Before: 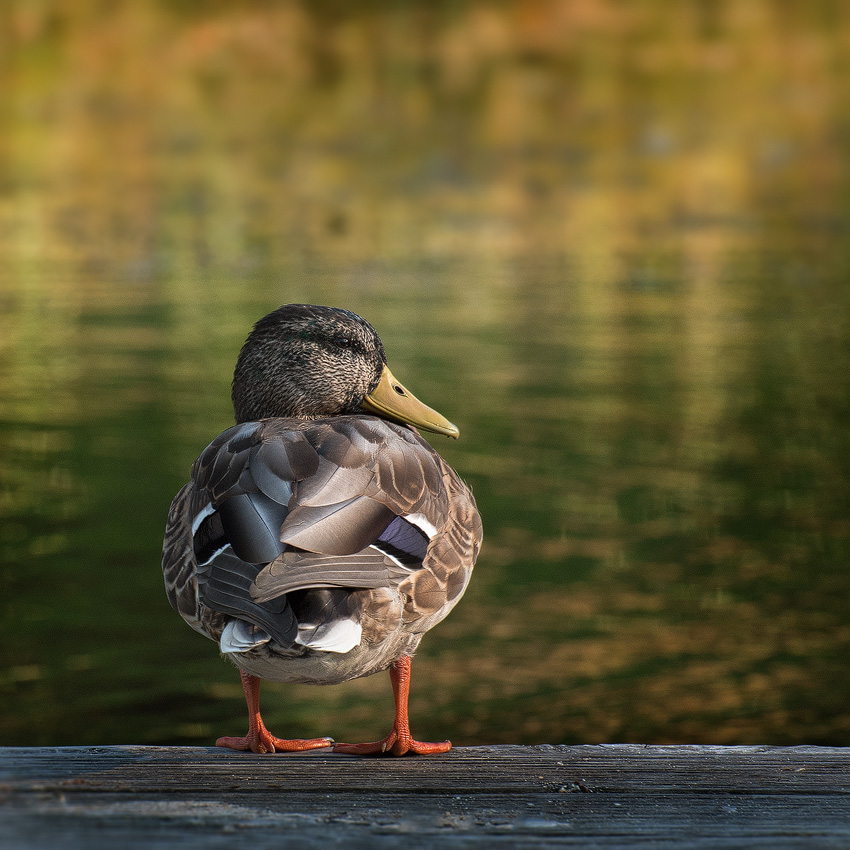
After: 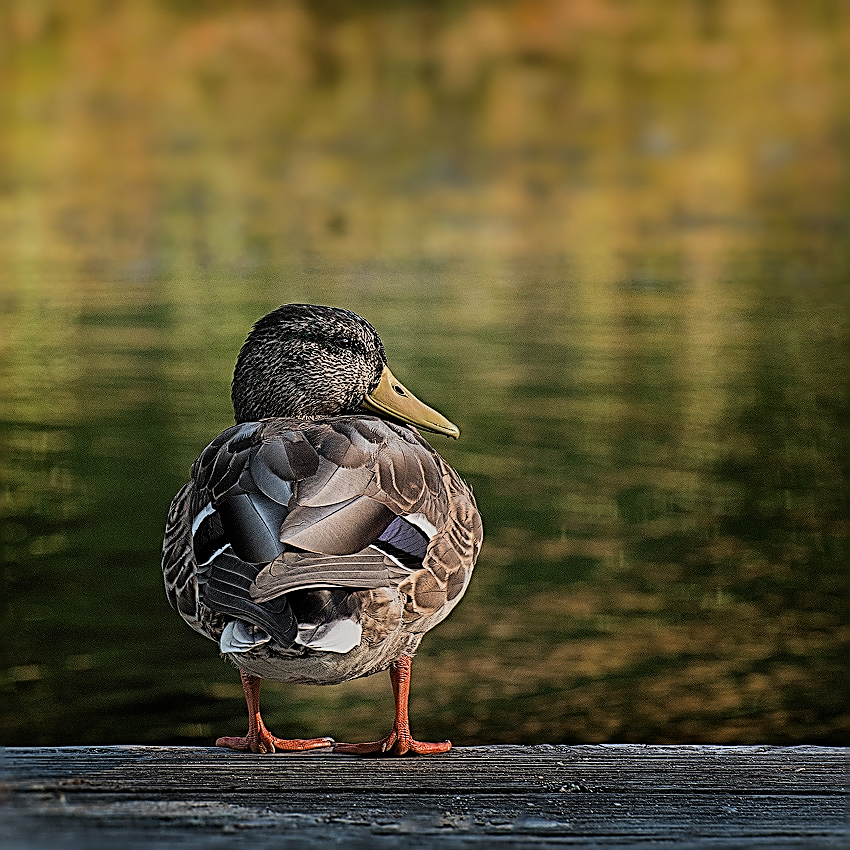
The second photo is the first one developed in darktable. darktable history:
sharpen: amount 1.988
filmic rgb: black relative exposure -7.65 EV, white relative exposure 4.56 EV, hardness 3.61, color science v6 (2022)
